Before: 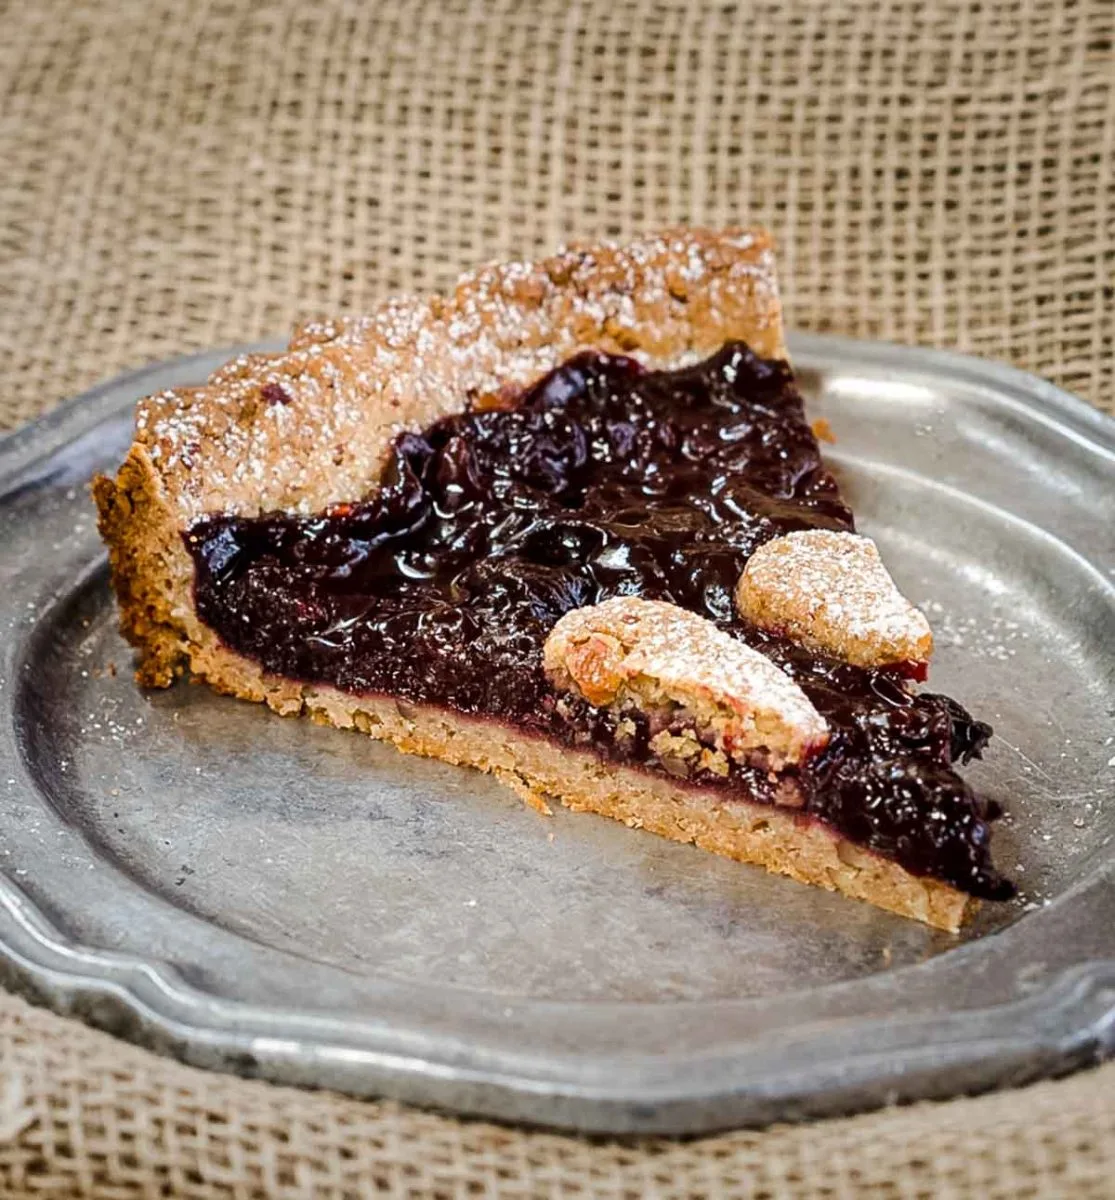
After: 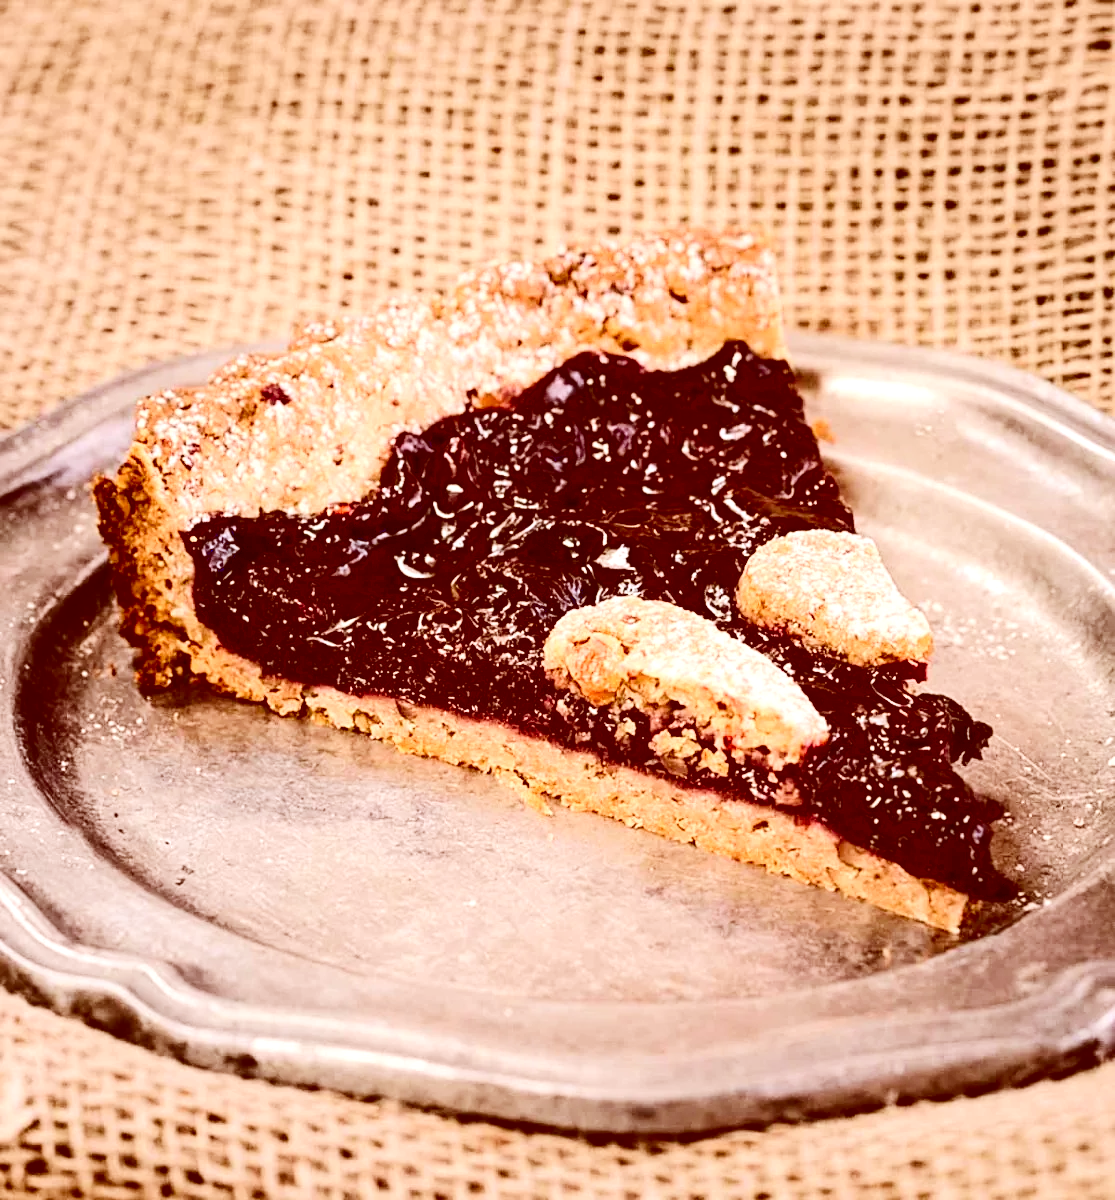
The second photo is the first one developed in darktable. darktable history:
tone equalizer: -8 EV 0.221 EV, -7 EV 0.415 EV, -6 EV 0.417 EV, -5 EV 0.283 EV, -3 EV -0.252 EV, -2 EV -0.42 EV, -1 EV -0.398 EV, +0 EV -0.27 EV
contrast brightness saturation: contrast 0.277
exposure: exposure 0.668 EV, compensate highlight preservation false
color correction: highlights a* 9.14, highlights b* 8.46, shadows a* 39.54, shadows b* 39.97, saturation 0.804
tone curve: curves: ch0 [(0, 0) (0.003, 0.047) (0.011, 0.051) (0.025, 0.061) (0.044, 0.075) (0.069, 0.09) (0.1, 0.102) (0.136, 0.125) (0.177, 0.173) (0.224, 0.226) (0.277, 0.303) (0.335, 0.388) (0.399, 0.469) (0.468, 0.545) (0.543, 0.623) (0.623, 0.695) (0.709, 0.766) (0.801, 0.832) (0.898, 0.905) (1, 1)], color space Lab, linked channels, preserve colors none
